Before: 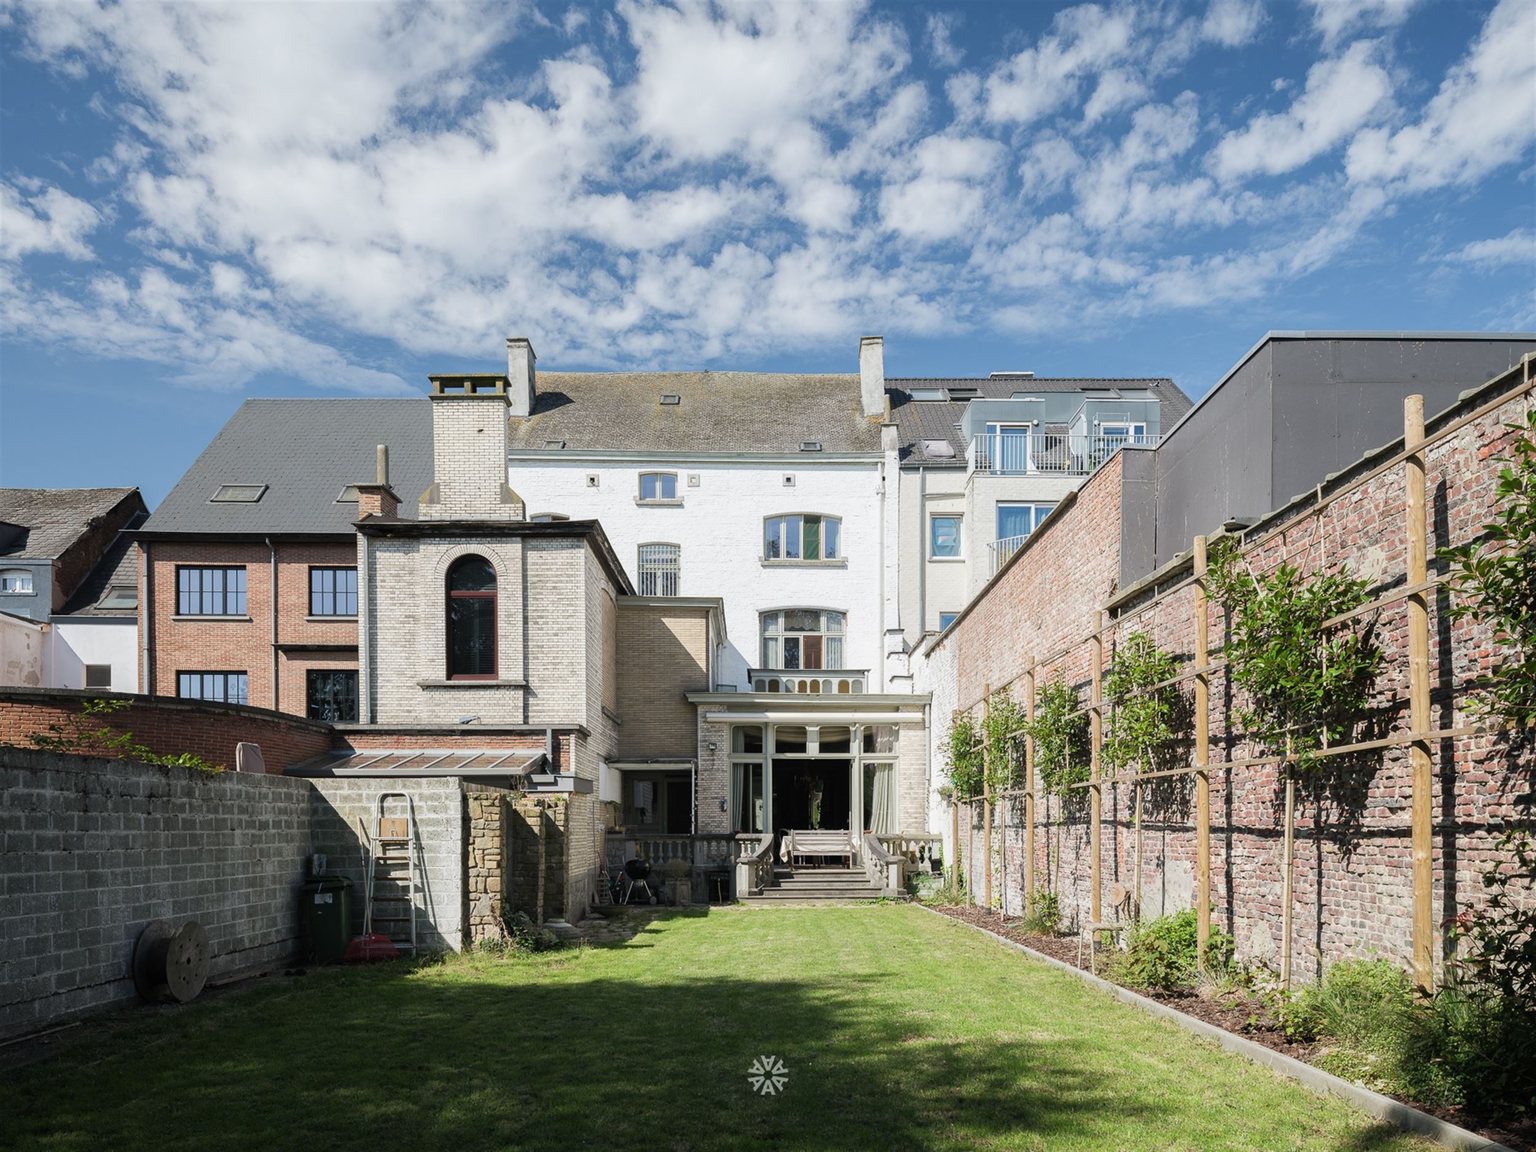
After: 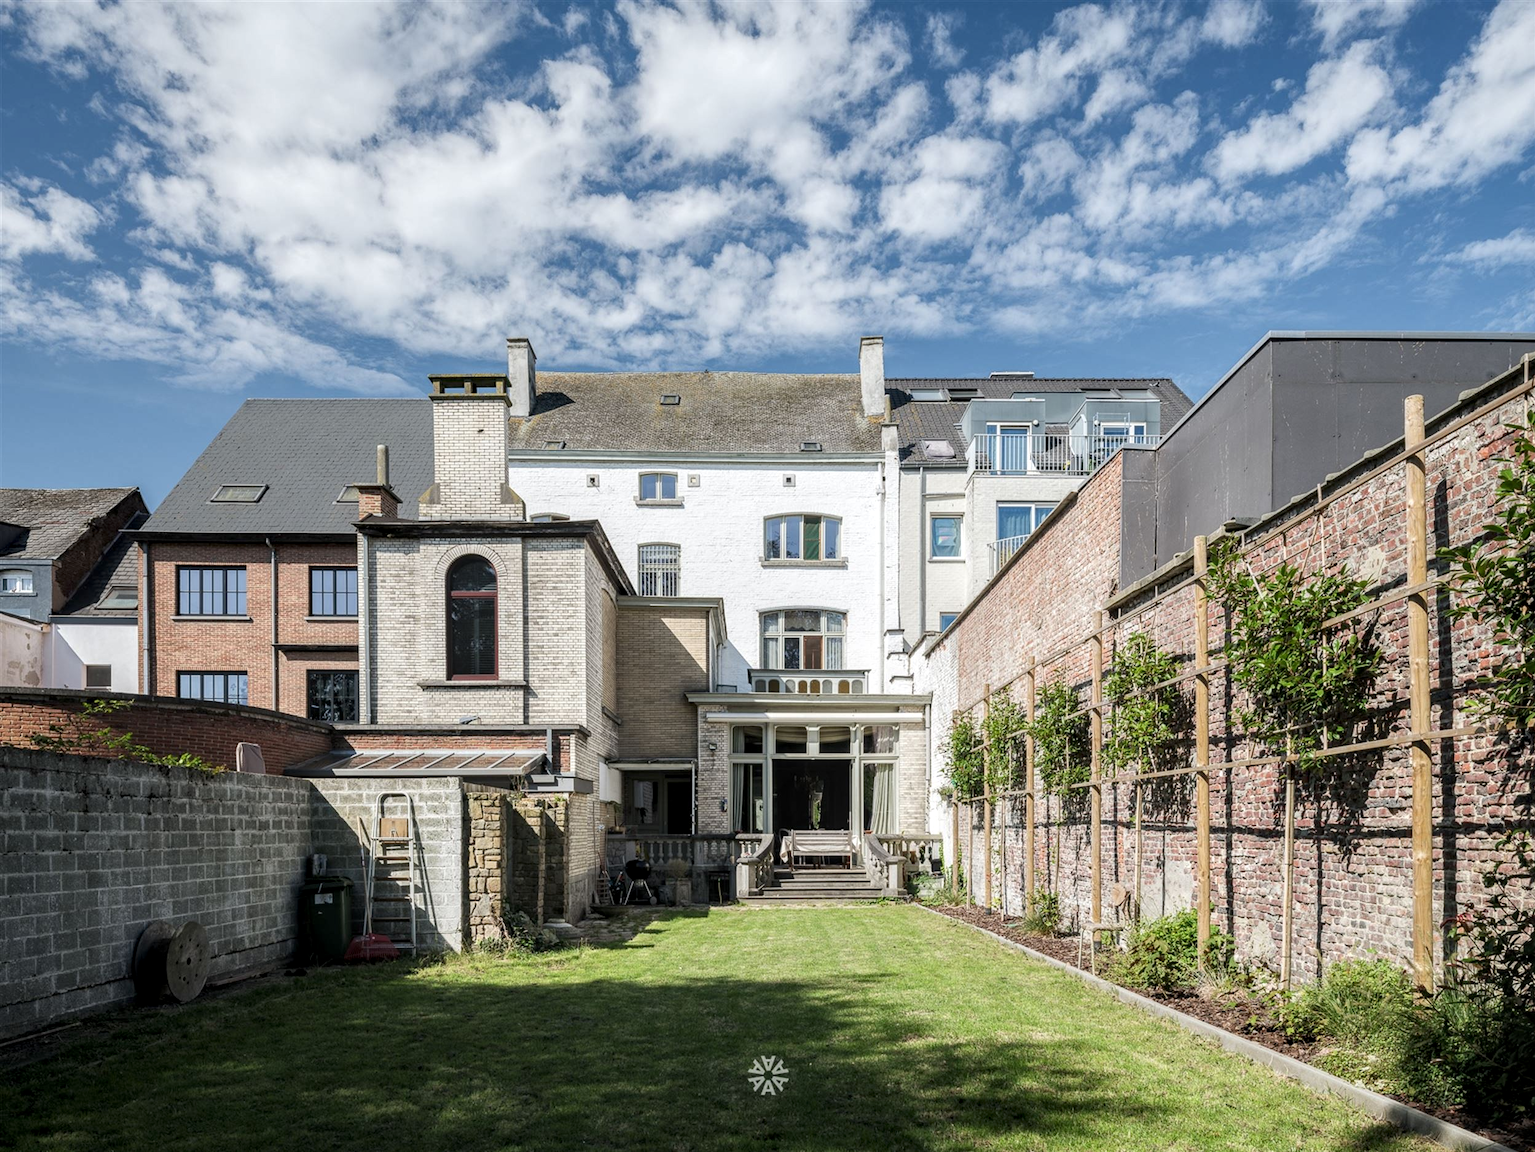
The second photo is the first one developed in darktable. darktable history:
local contrast: highlights 62%, detail 143%, midtone range 0.427
